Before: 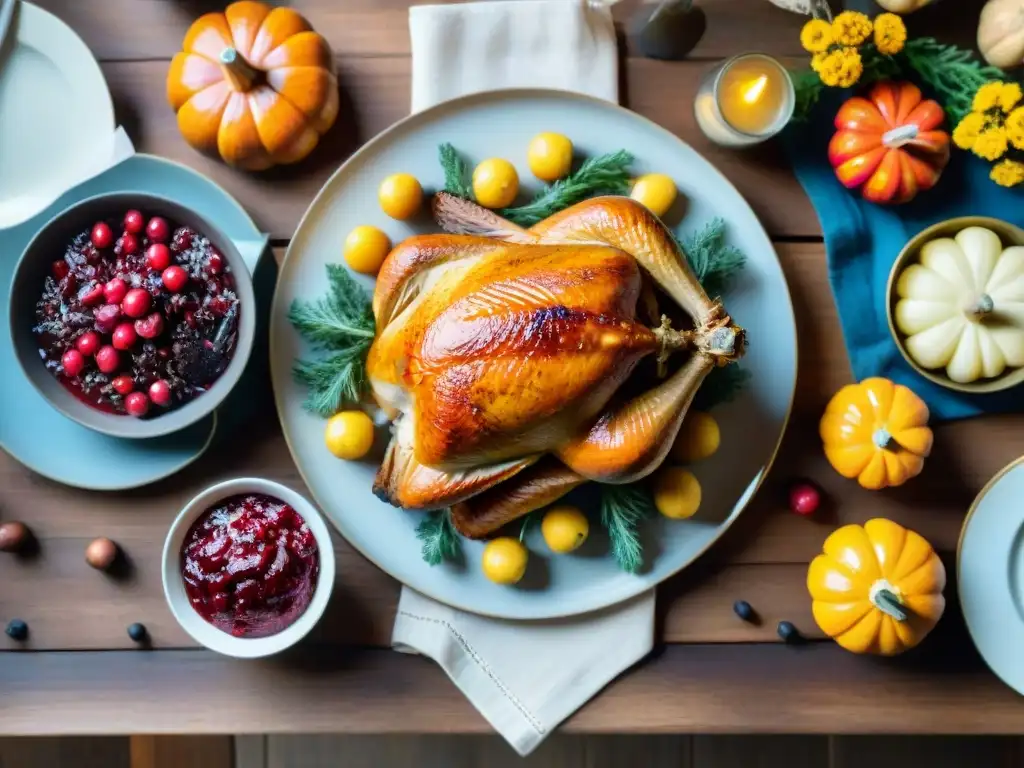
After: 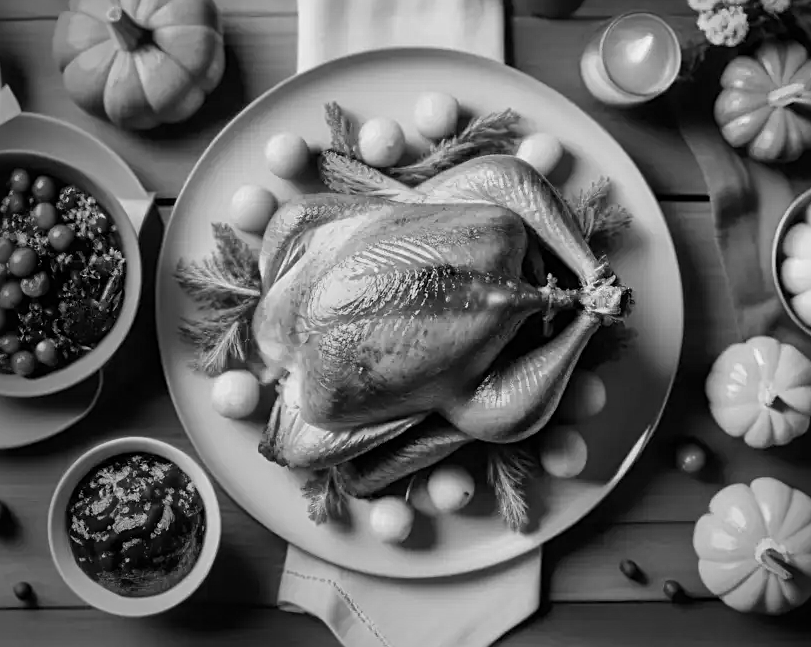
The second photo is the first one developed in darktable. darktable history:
monochrome: a -92.57, b 58.91
vignetting: fall-off start 73.57%, center (0.22, -0.235)
sharpen: radius 2.167, amount 0.381, threshold 0
crop: left 11.225%, top 5.381%, right 9.565%, bottom 10.314%
